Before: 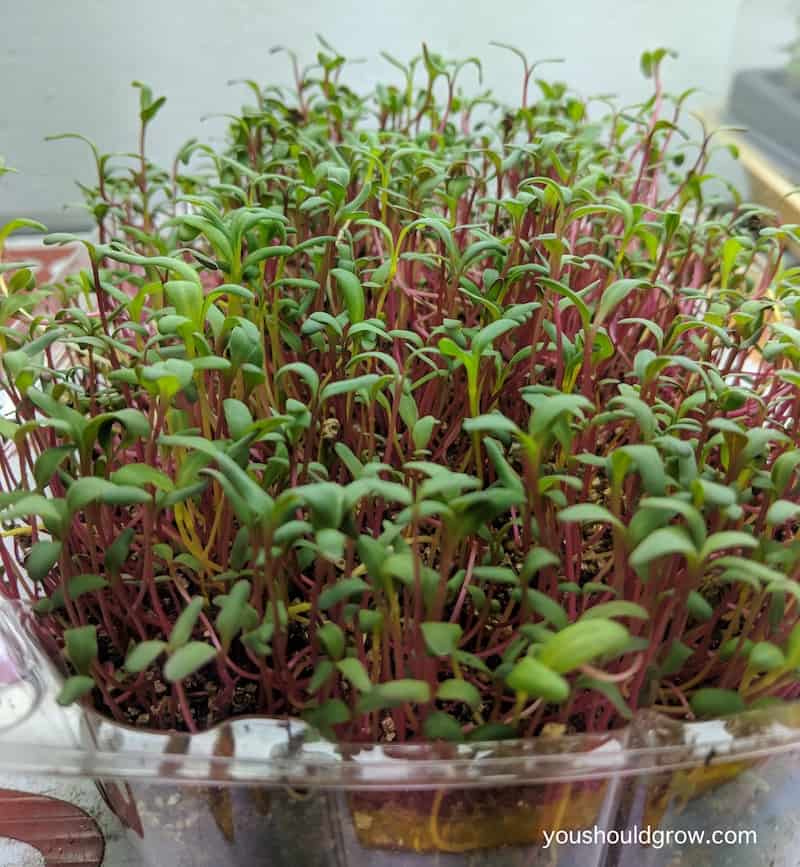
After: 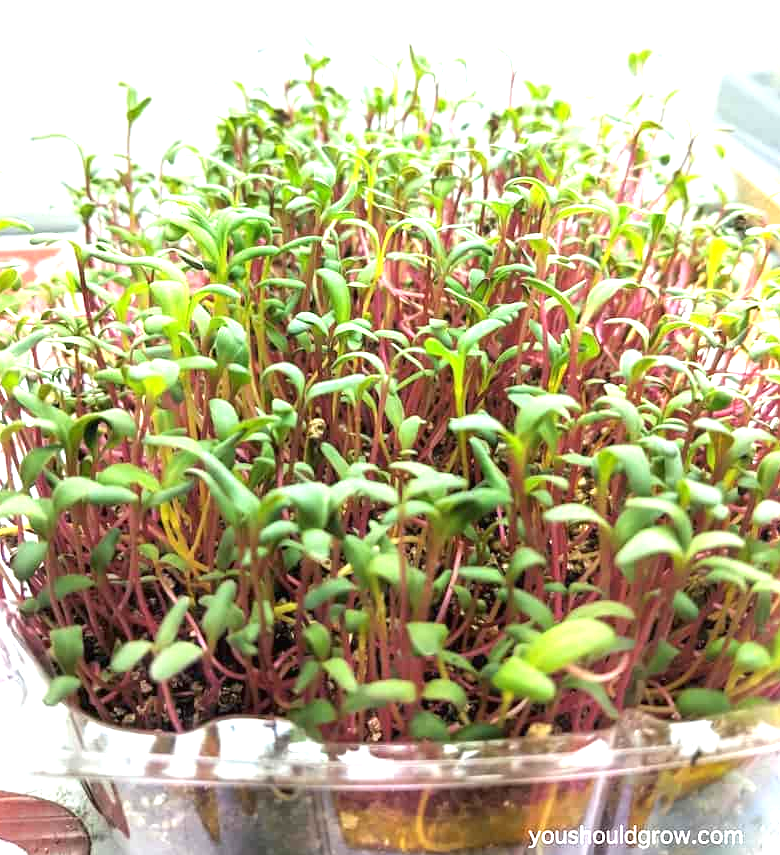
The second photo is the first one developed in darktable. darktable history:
crop and rotate: left 1.774%, right 0.633%, bottom 1.28%
exposure: black level correction 0, exposure 1.6 EV, compensate exposure bias true, compensate highlight preservation false
